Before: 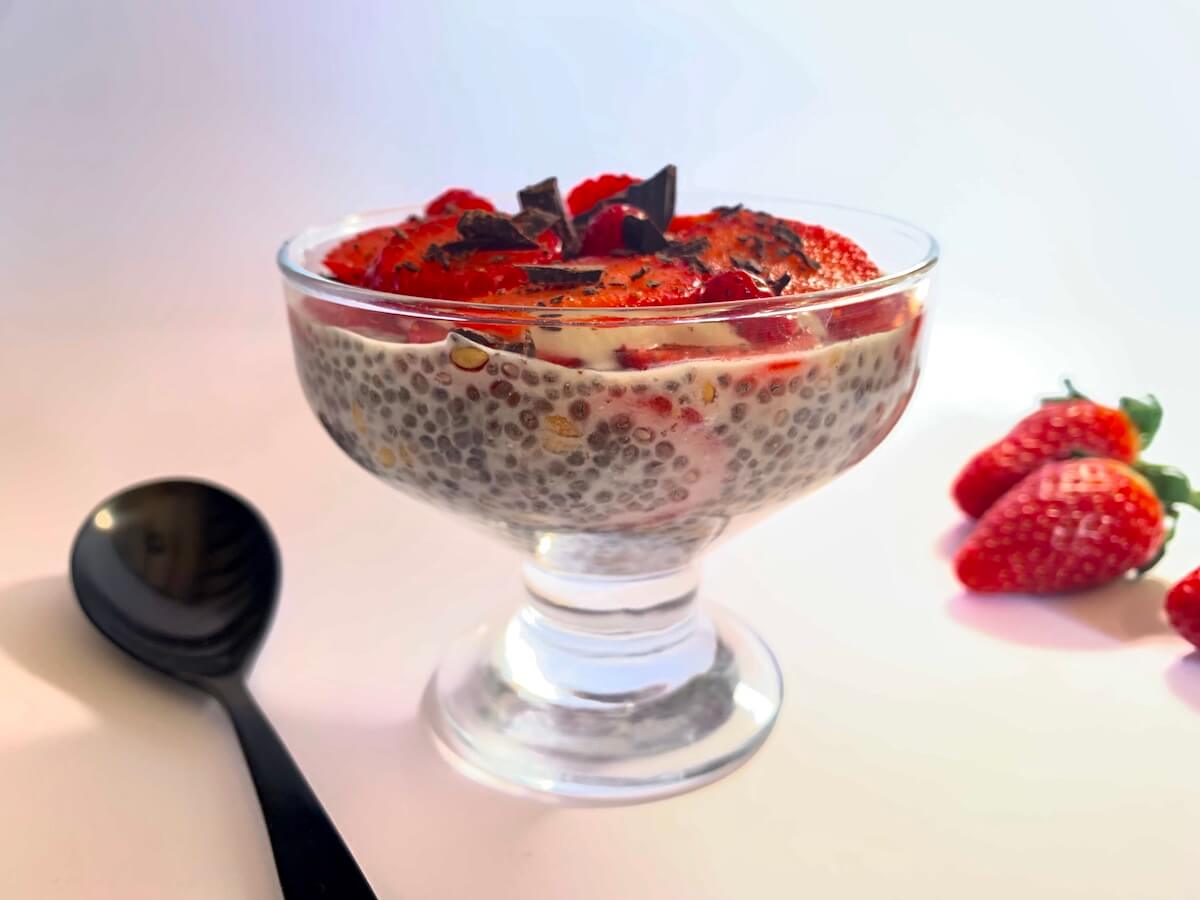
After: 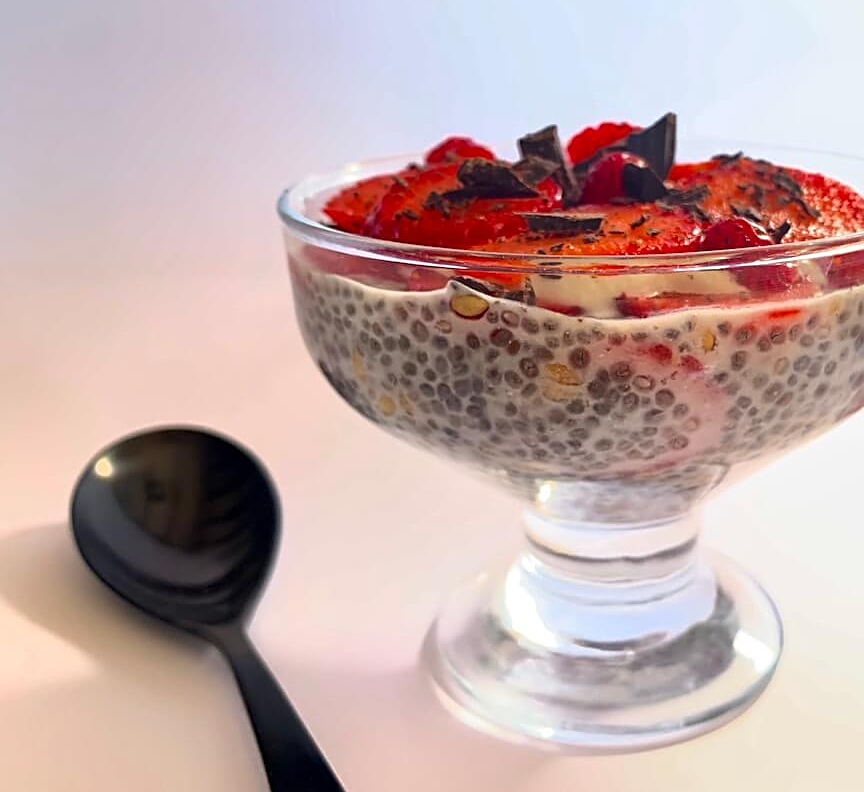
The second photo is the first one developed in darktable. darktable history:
sharpen: on, module defaults
crop: top 5.803%, right 27.864%, bottom 5.804%
